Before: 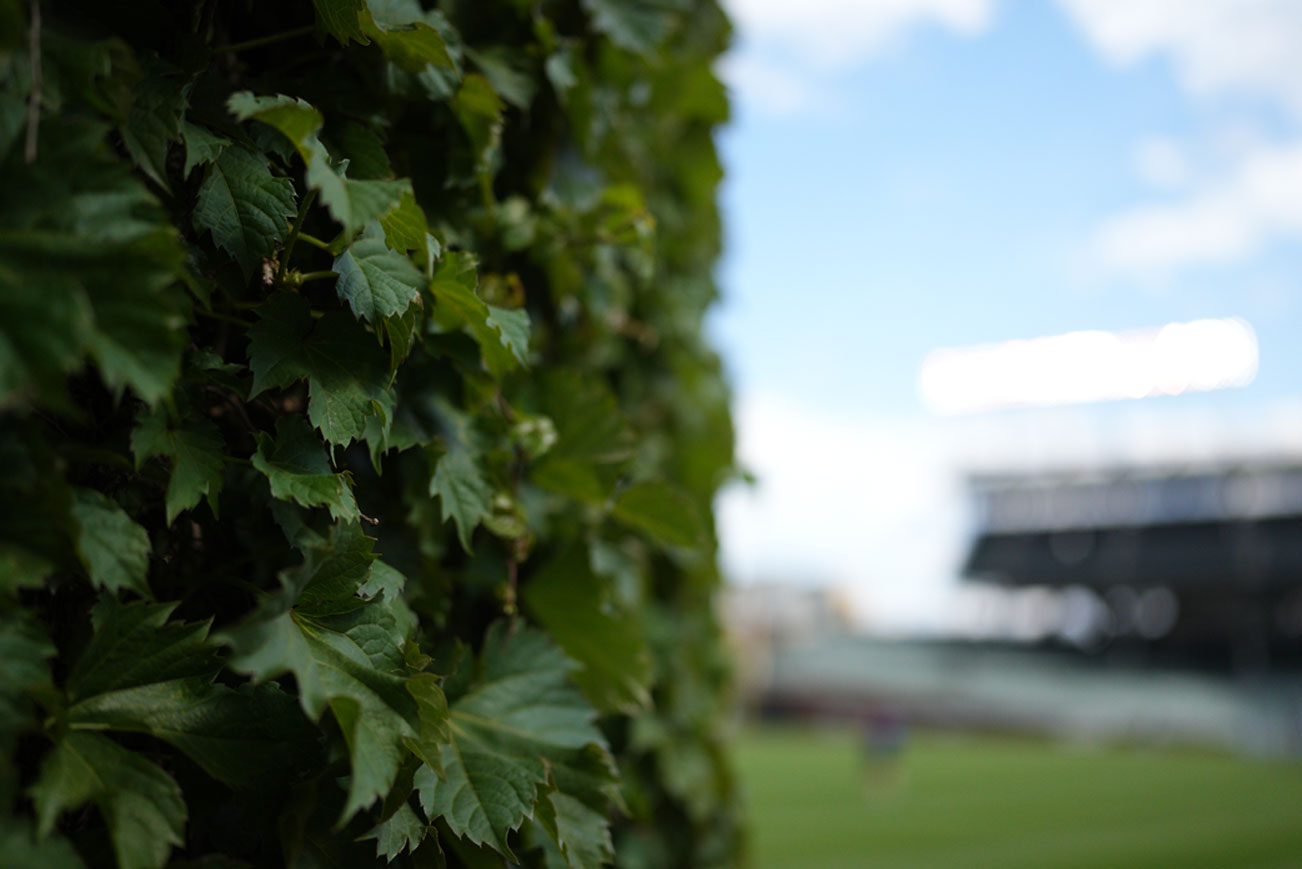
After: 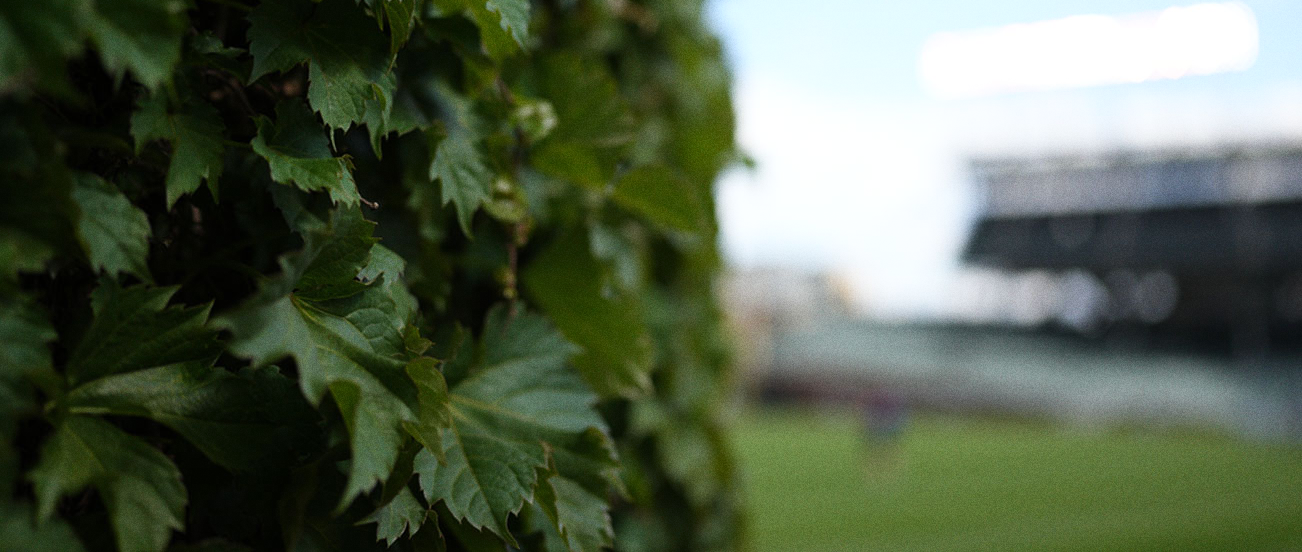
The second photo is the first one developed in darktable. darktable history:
grain: coarseness 0.09 ISO
shadows and highlights: shadows 0, highlights 40
crop and rotate: top 36.435%
